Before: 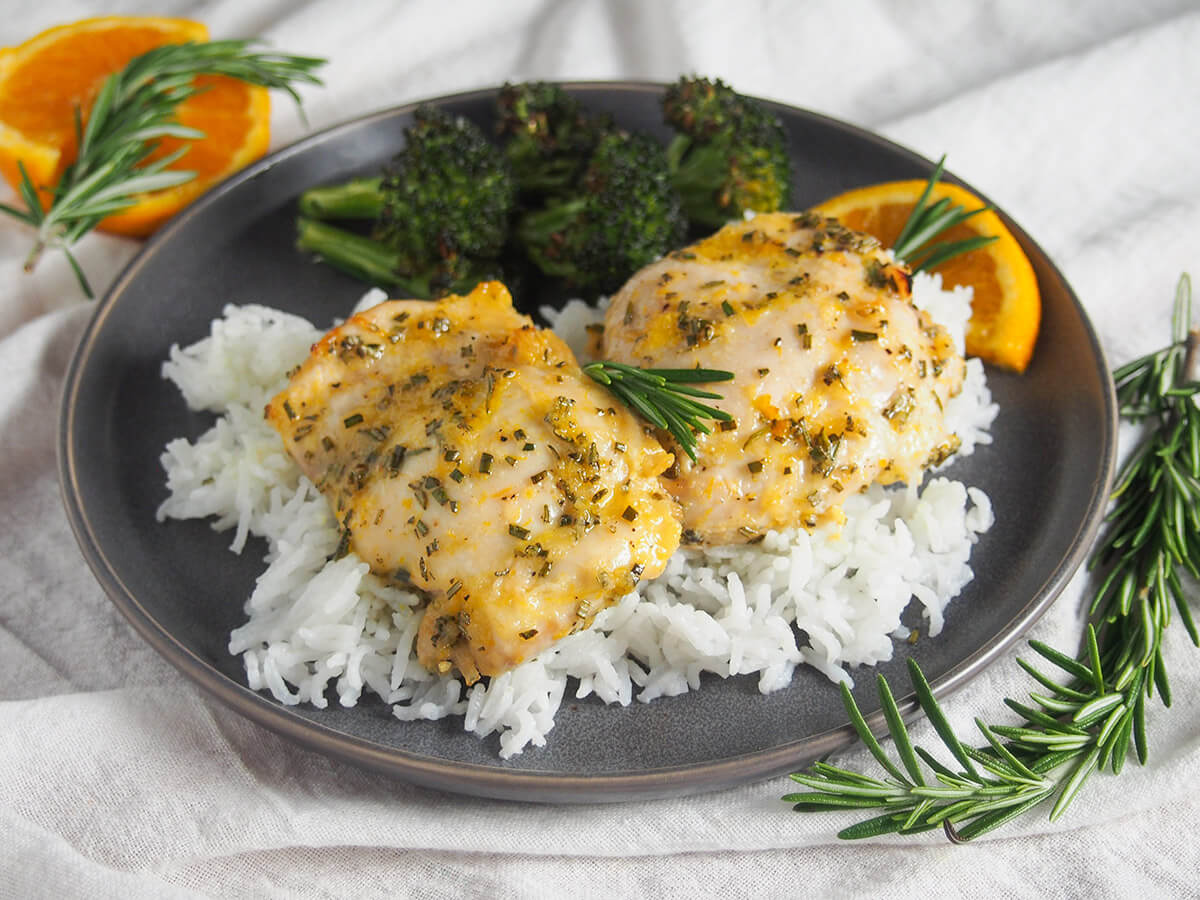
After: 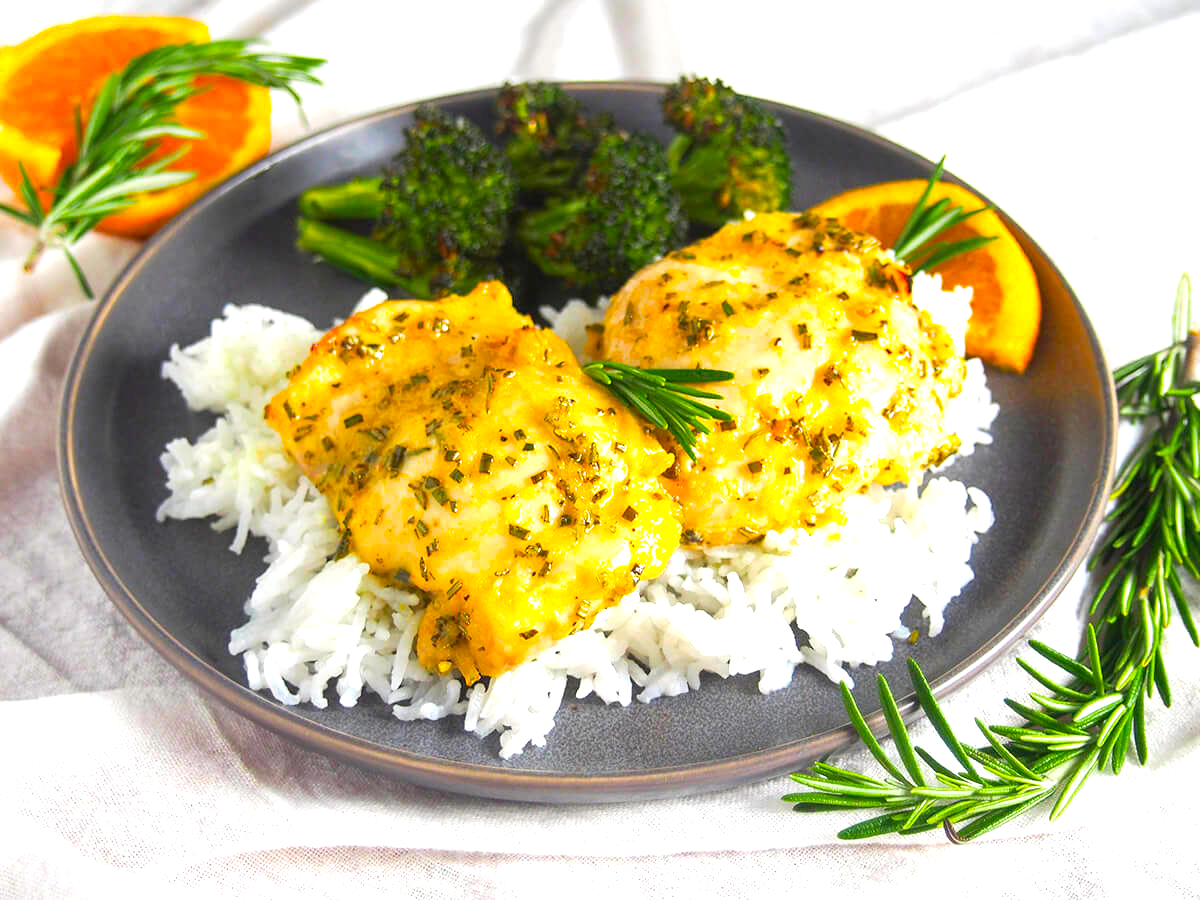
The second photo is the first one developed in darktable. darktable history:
color balance rgb: highlights gain › chroma 0.101%, highlights gain › hue 330.98°, perceptual saturation grading › global saturation 39.602%, global vibrance 20%
contrast brightness saturation: saturation 0.176
exposure: black level correction 0, exposure 0.892 EV, compensate highlight preservation false
